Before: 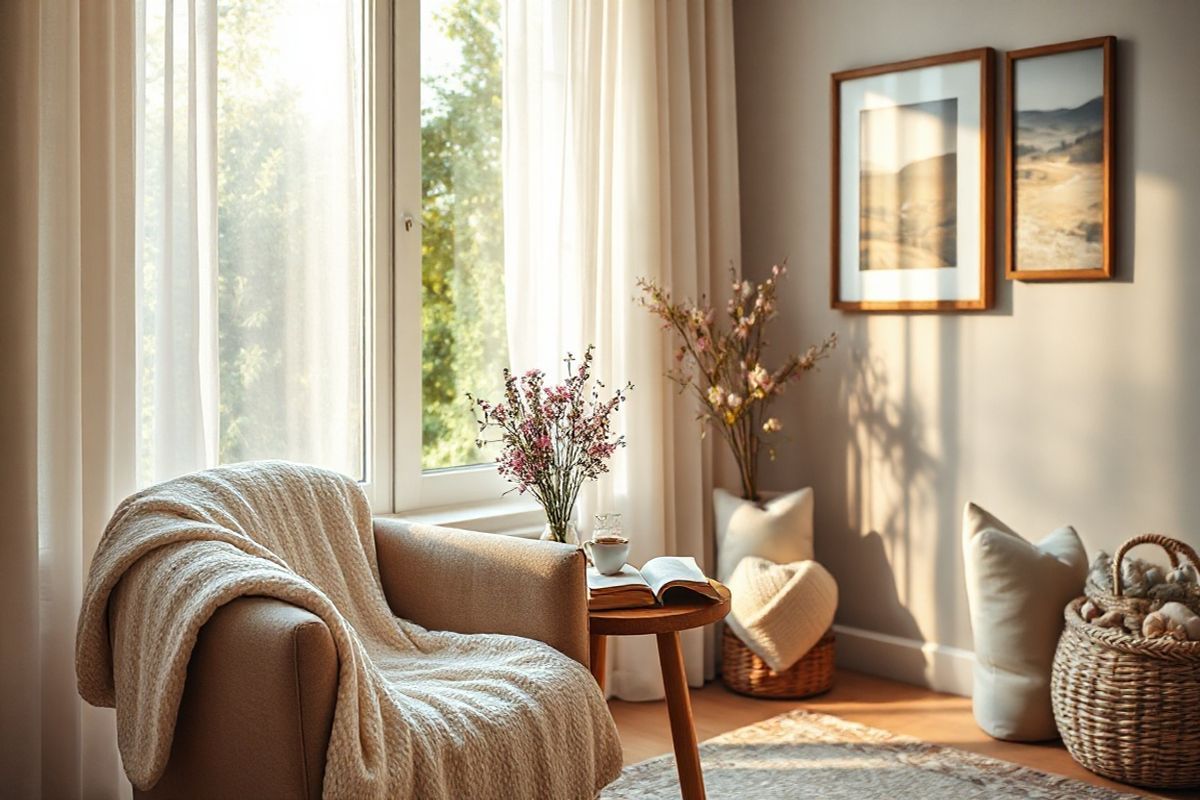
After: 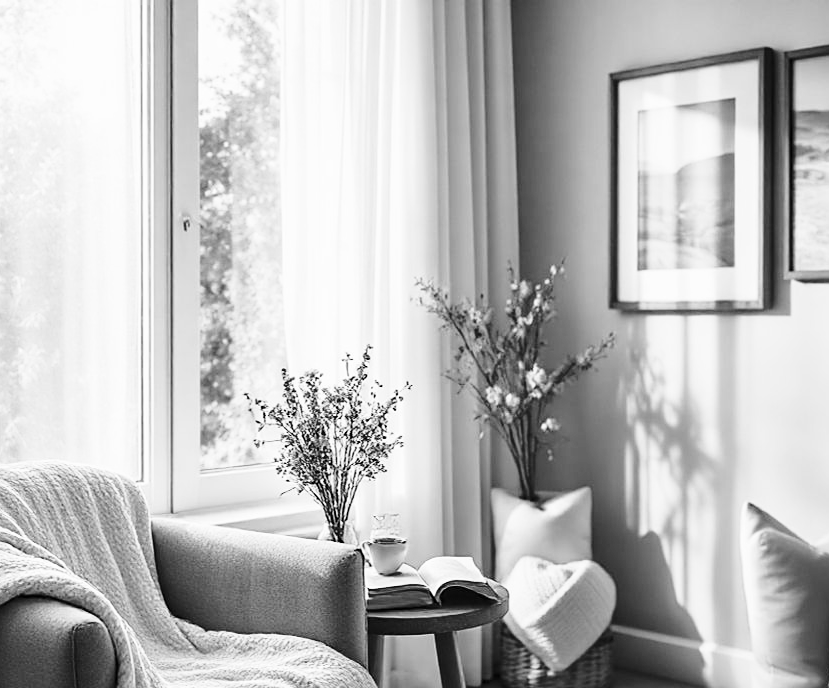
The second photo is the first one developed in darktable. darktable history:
color calibration: output gray [0.267, 0.423, 0.267, 0], illuminant same as pipeline (D50), adaptation XYZ, x 0.346, y 0.358, temperature 5015.4 K
crop: left 18.566%, right 12.326%, bottom 13.972%
base curve: curves: ch0 [(0, 0) (0.028, 0.03) (0.121, 0.232) (0.46, 0.748) (0.859, 0.968) (1, 1)], preserve colors none
sharpen: amount 0.202
